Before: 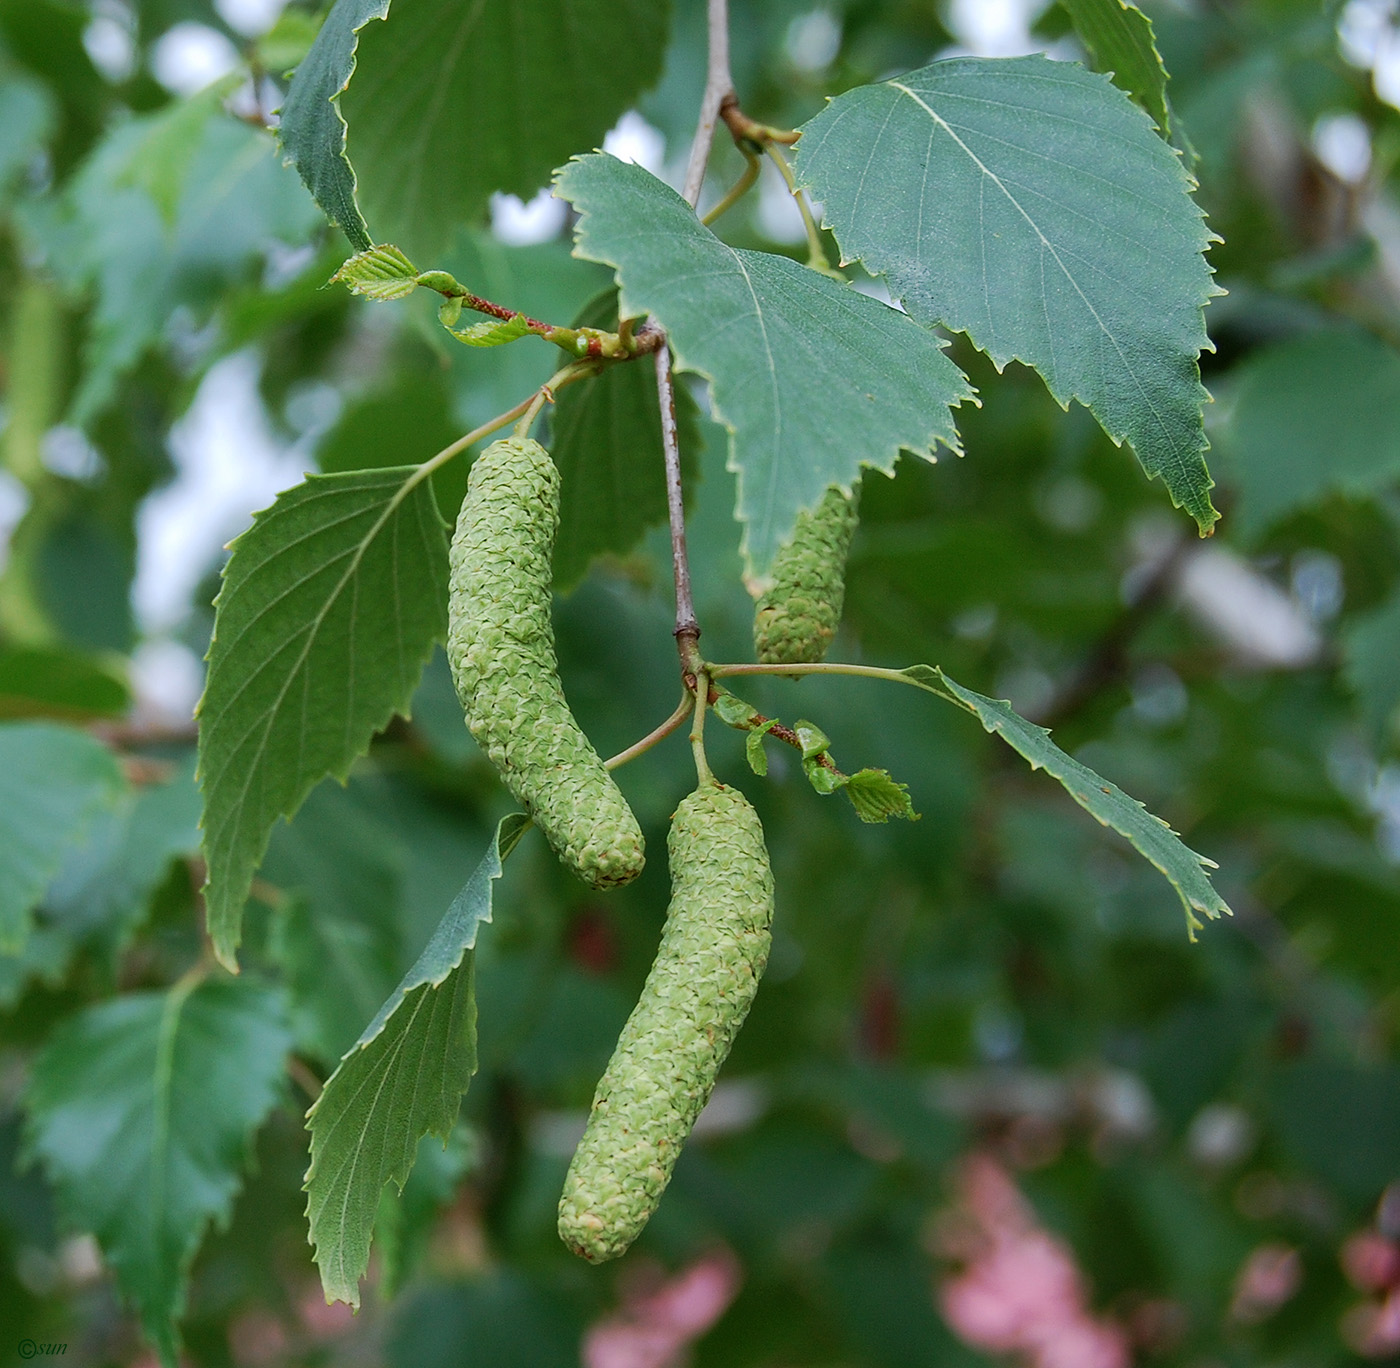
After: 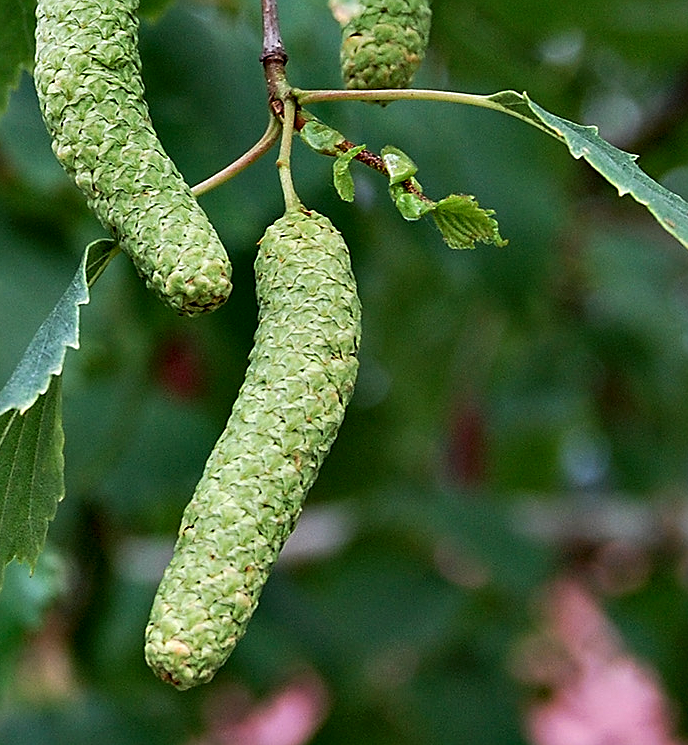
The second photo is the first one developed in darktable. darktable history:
contrast equalizer: octaves 7, y [[0.6 ×6], [0.55 ×6], [0 ×6], [0 ×6], [0 ×6]]
crop: left 29.538%, top 42.005%, right 21.294%, bottom 3.5%
sharpen: on, module defaults
